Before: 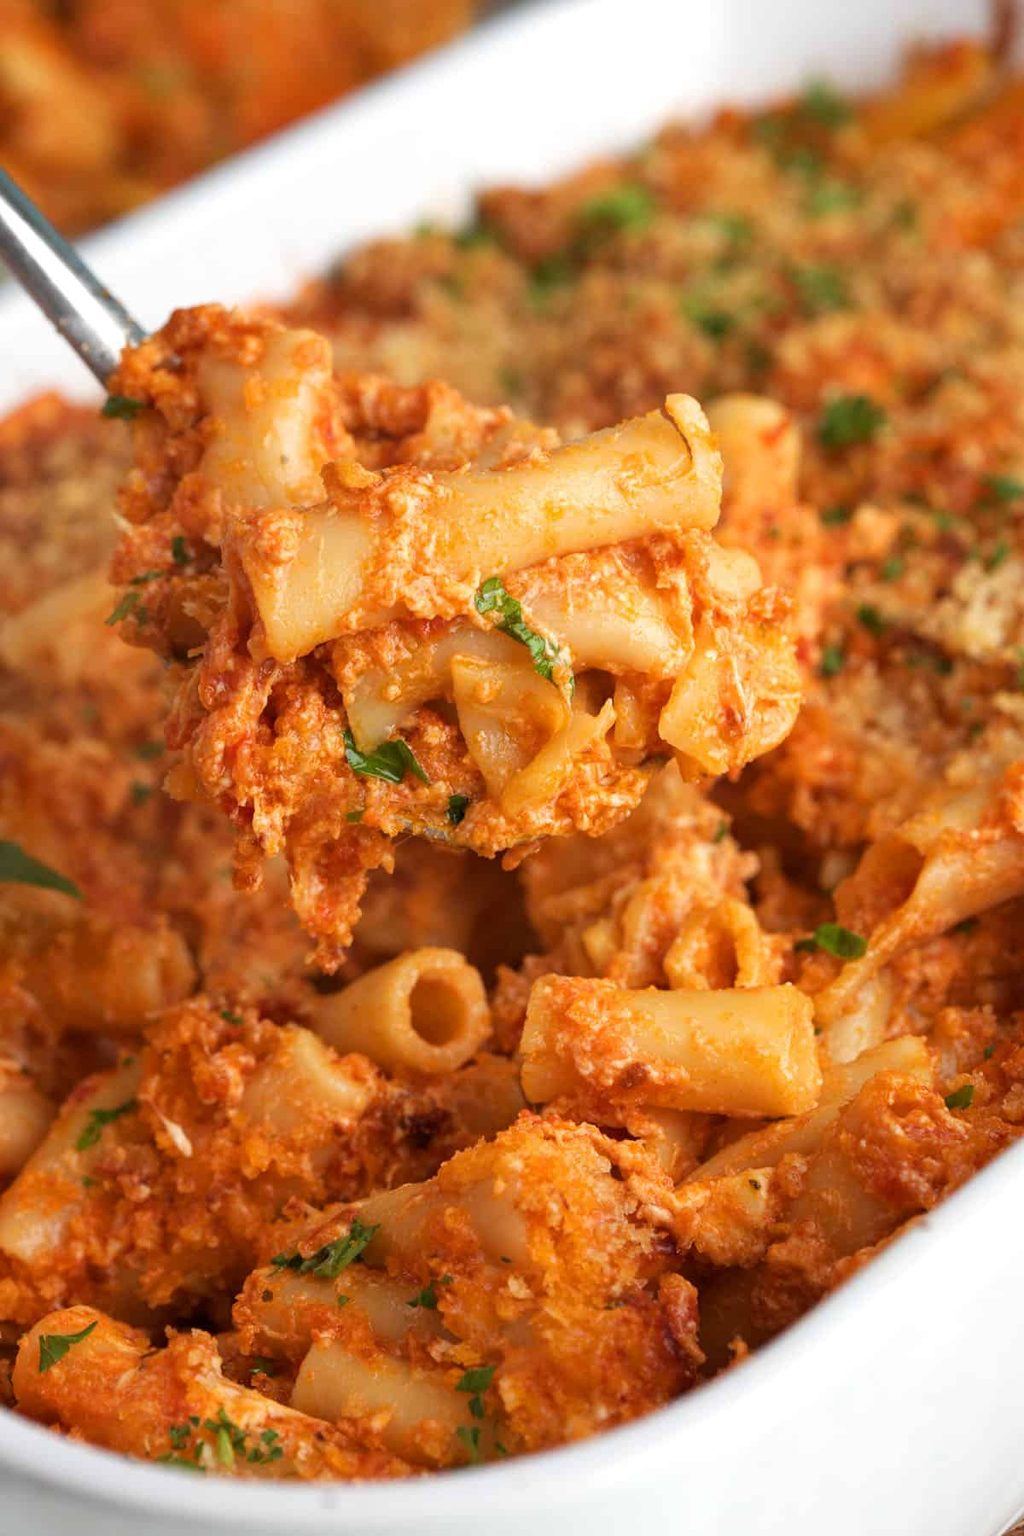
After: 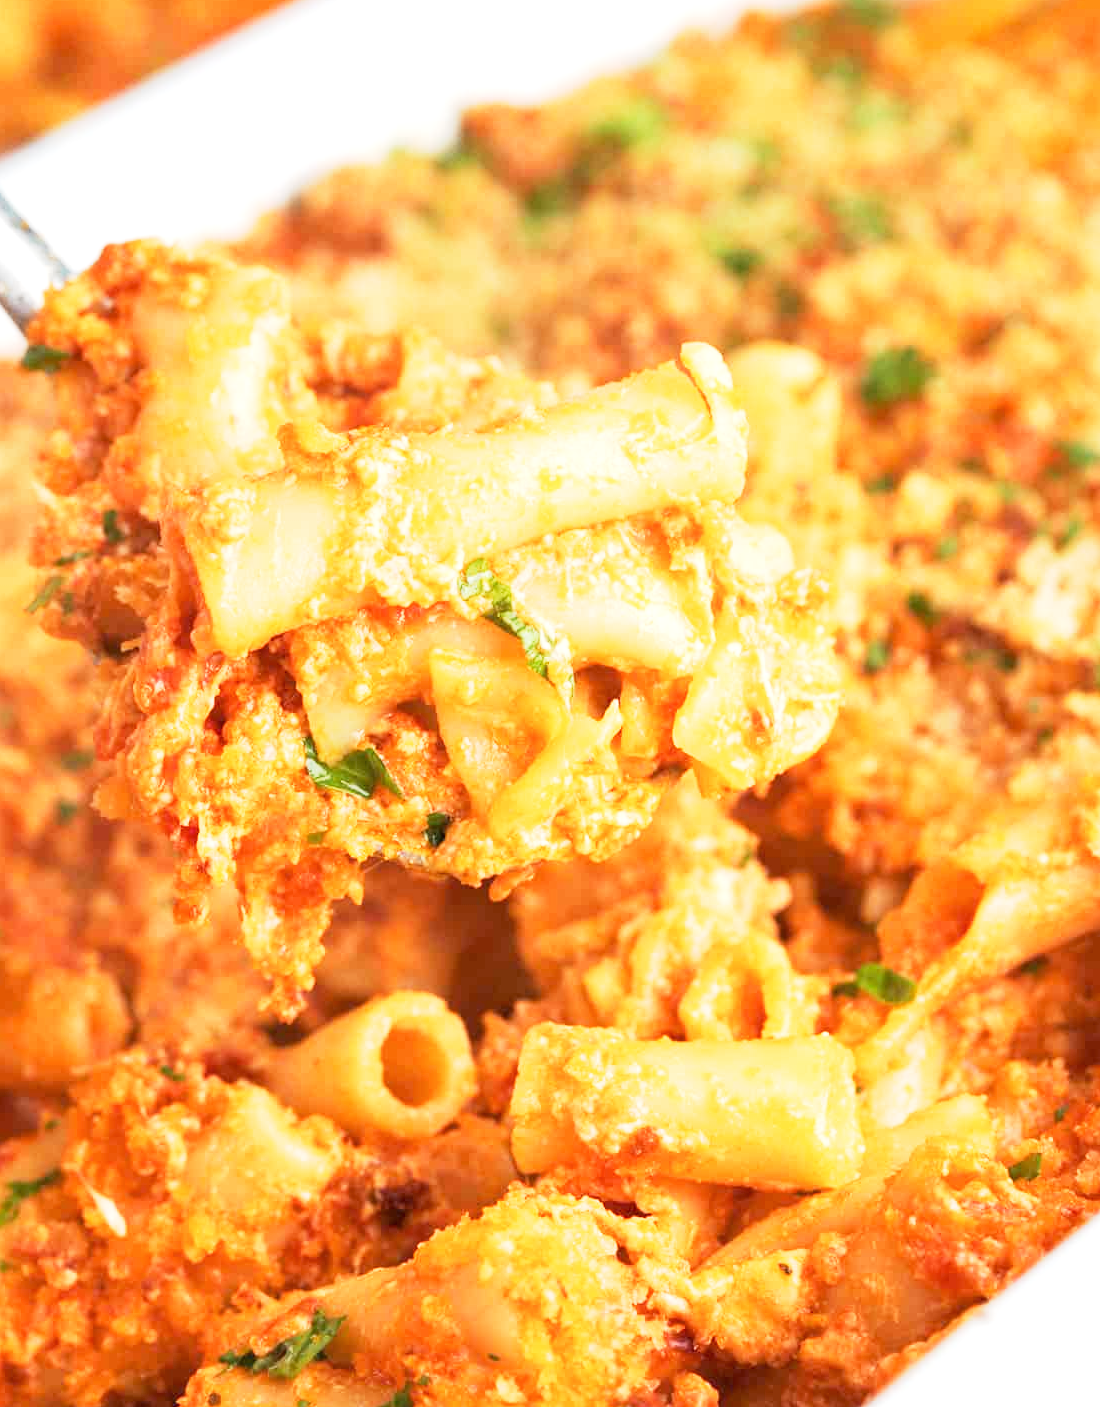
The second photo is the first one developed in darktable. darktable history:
exposure: black level correction 0, exposure 1.097 EV, compensate highlight preservation false
base curve: curves: ch0 [(0, 0) (0.088, 0.125) (0.176, 0.251) (0.354, 0.501) (0.613, 0.749) (1, 0.877)], preserve colors none
crop: left 8.274%, top 6.614%, bottom 15.207%
